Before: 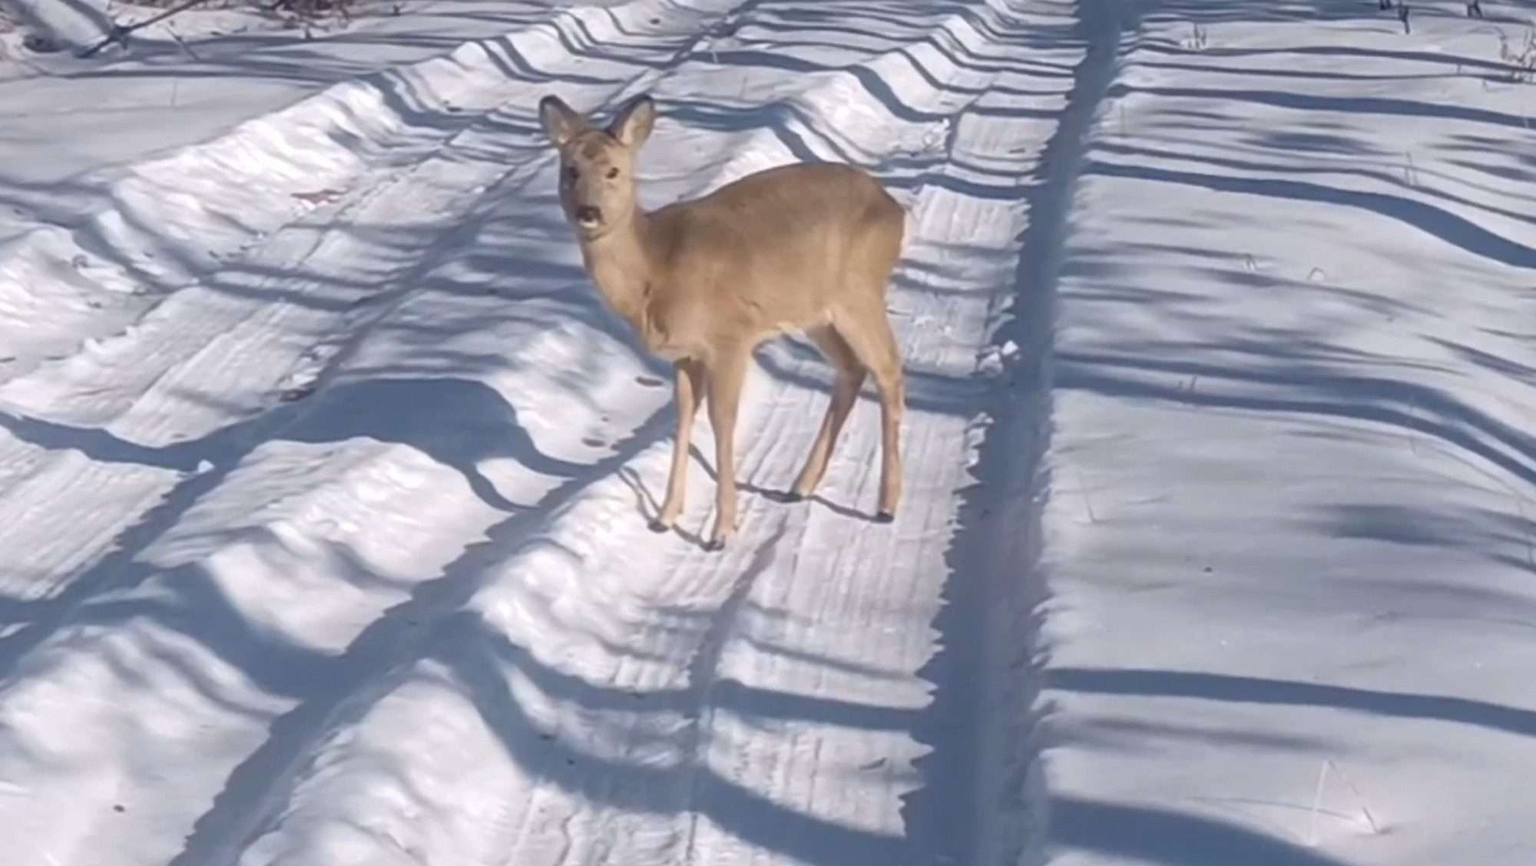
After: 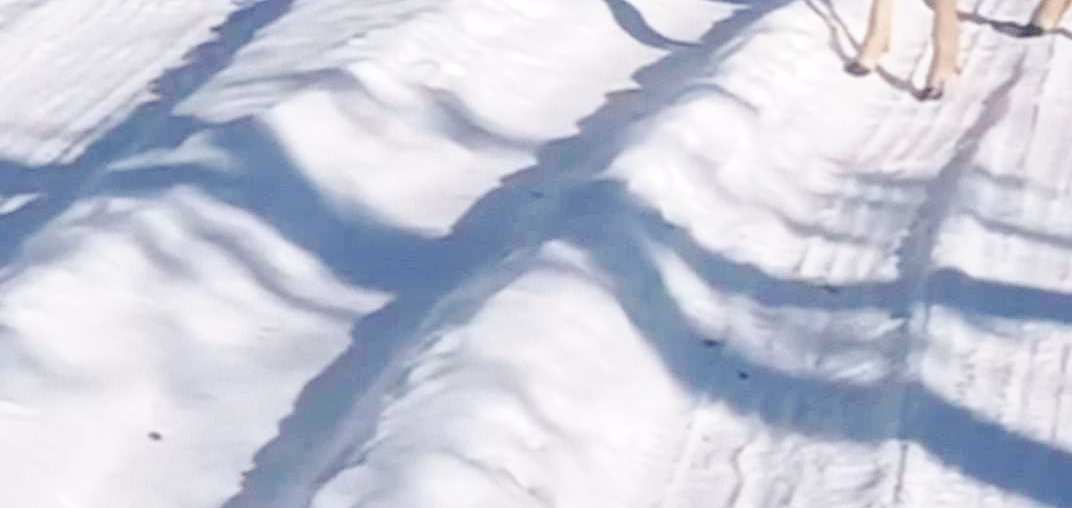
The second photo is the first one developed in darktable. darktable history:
exposure: black level correction 0.01, exposure 0.011 EV, compensate exposure bias true, compensate highlight preservation false
crop and rotate: top 54.727%, right 46.358%, bottom 0.152%
base curve: curves: ch0 [(0, 0) (0.036, 0.025) (0.121, 0.166) (0.206, 0.329) (0.605, 0.79) (1, 1)], preserve colors none
